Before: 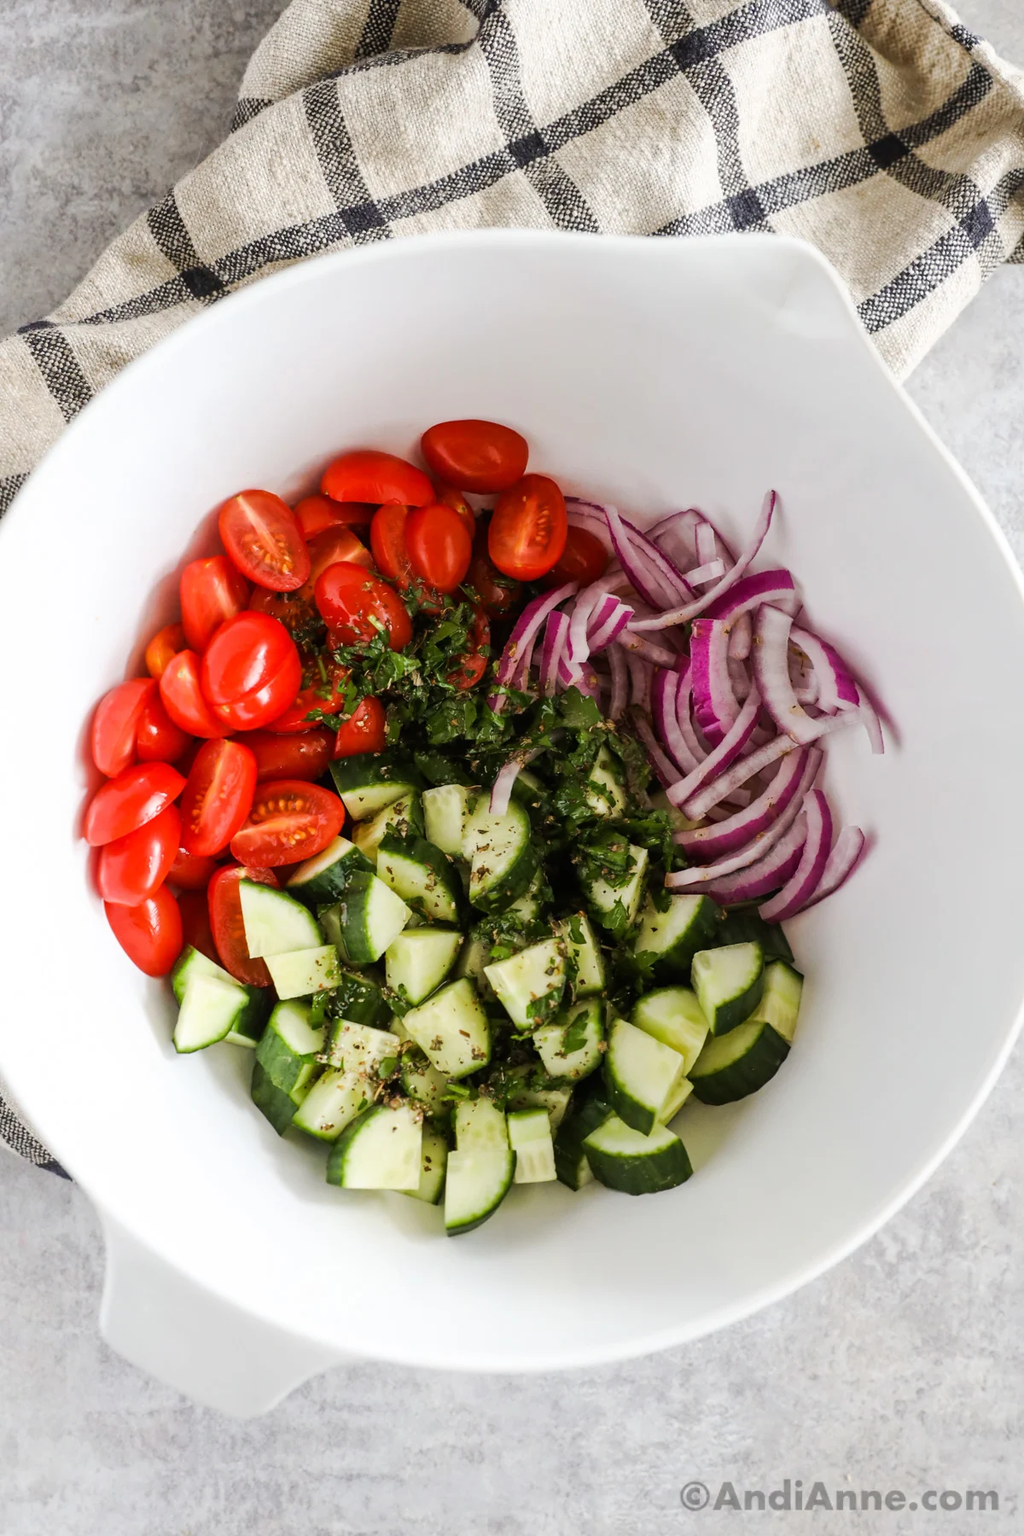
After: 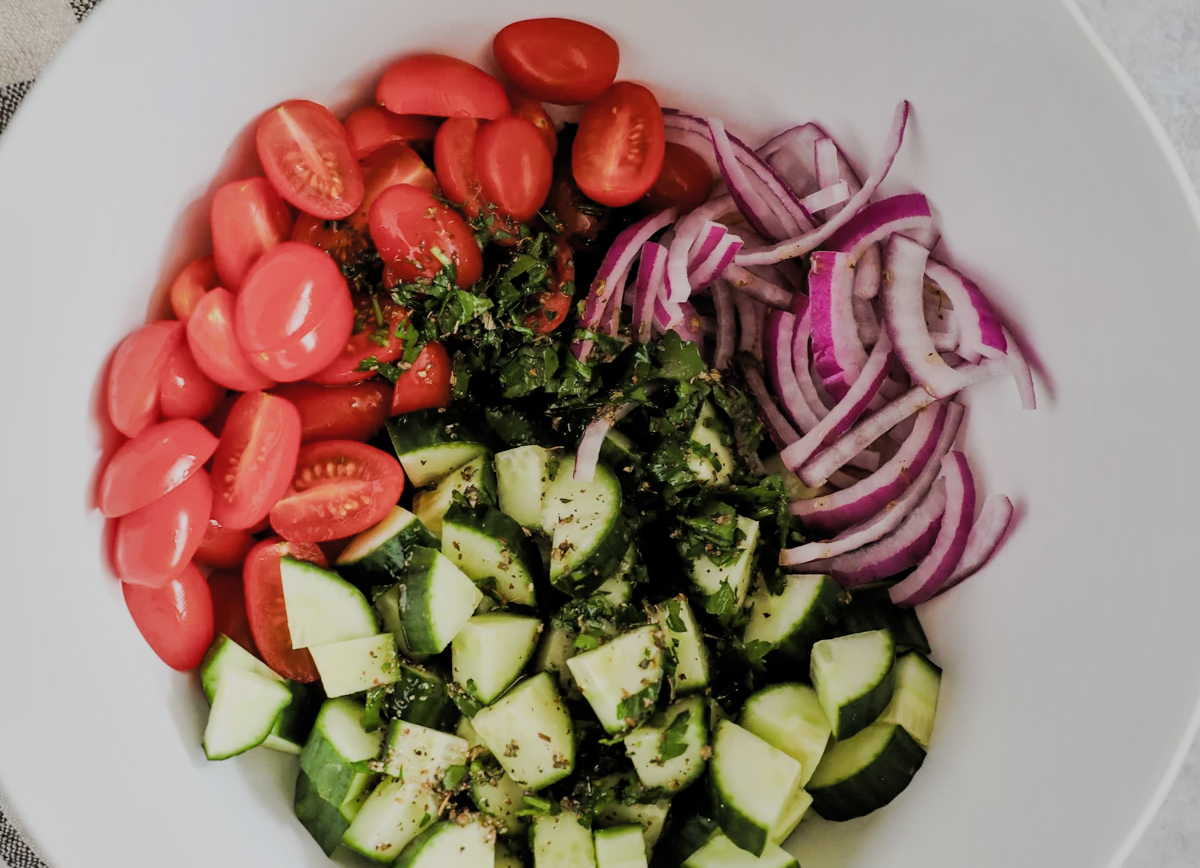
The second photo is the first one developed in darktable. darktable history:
exposure: compensate highlight preservation false
filmic rgb: black relative exposure -7.65 EV, white relative exposure 4.56 EV, hardness 3.61, color science v4 (2020), contrast in shadows soft, contrast in highlights soft
shadows and highlights: shadows 12.04, white point adjustment 1.19, soften with gaussian
crop and rotate: top 26.366%, bottom 25.405%
